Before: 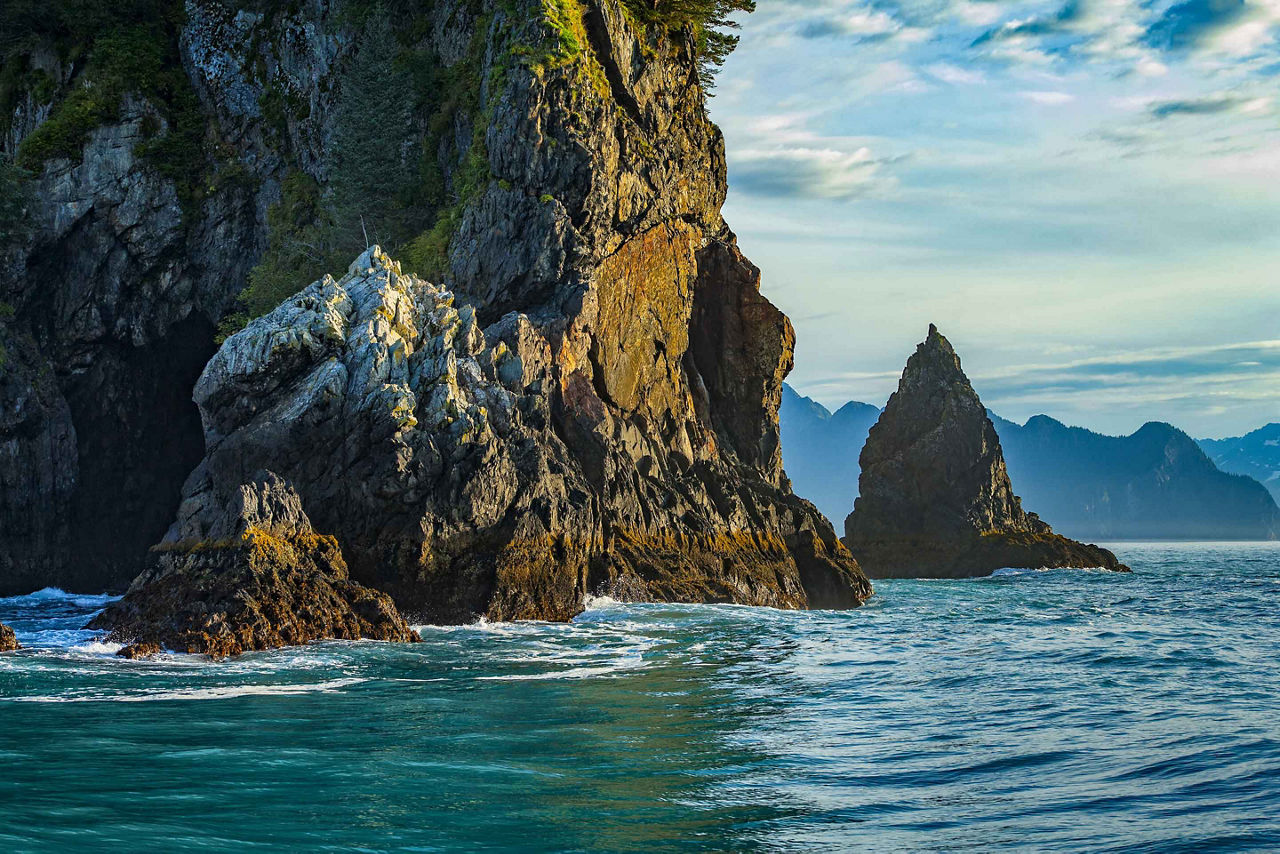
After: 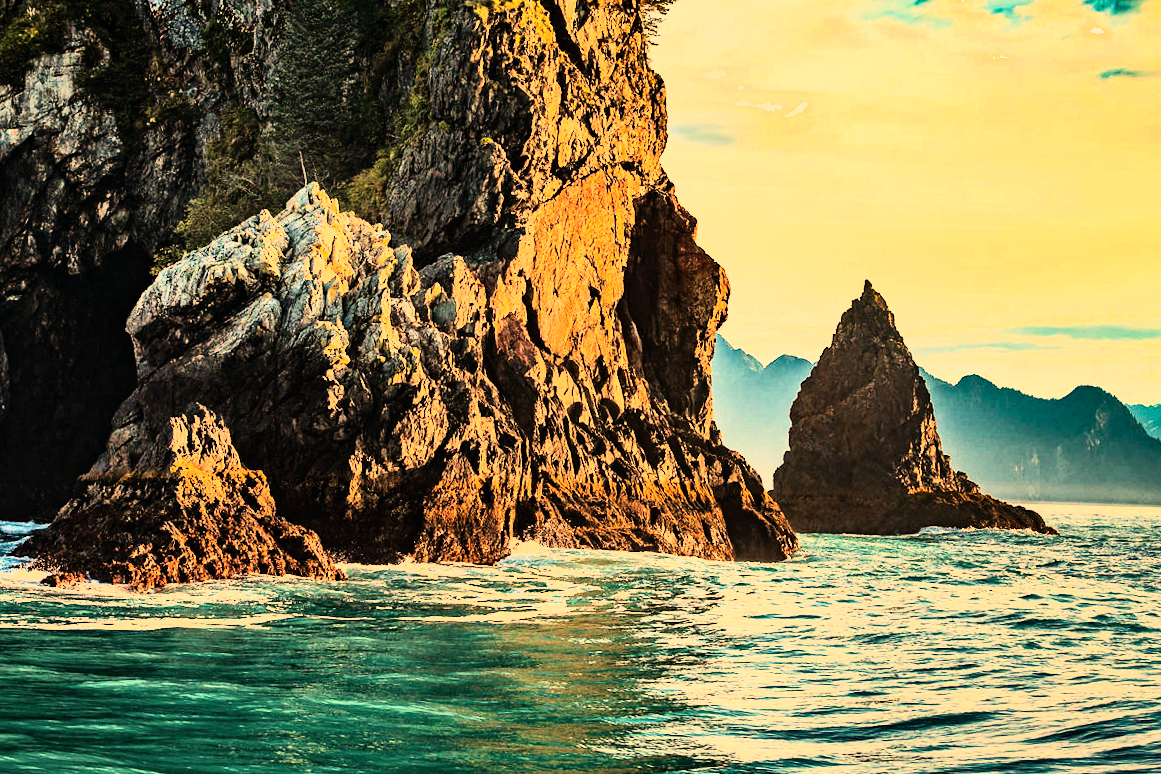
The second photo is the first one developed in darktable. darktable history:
white balance: red 1.467, blue 0.684
crop and rotate: angle -1.96°, left 3.097%, top 4.154%, right 1.586%, bottom 0.529%
rgb curve: curves: ch0 [(0, 0) (0.21, 0.15) (0.24, 0.21) (0.5, 0.75) (0.75, 0.96) (0.89, 0.99) (1, 1)]; ch1 [(0, 0.02) (0.21, 0.13) (0.25, 0.2) (0.5, 0.67) (0.75, 0.9) (0.89, 0.97) (1, 1)]; ch2 [(0, 0.02) (0.21, 0.13) (0.25, 0.2) (0.5, 0.67) (0.75, 0.9) (0.89, 0.97) (1, 1)], compensate middle gray true
shadows and highlights: soften with gaussian
